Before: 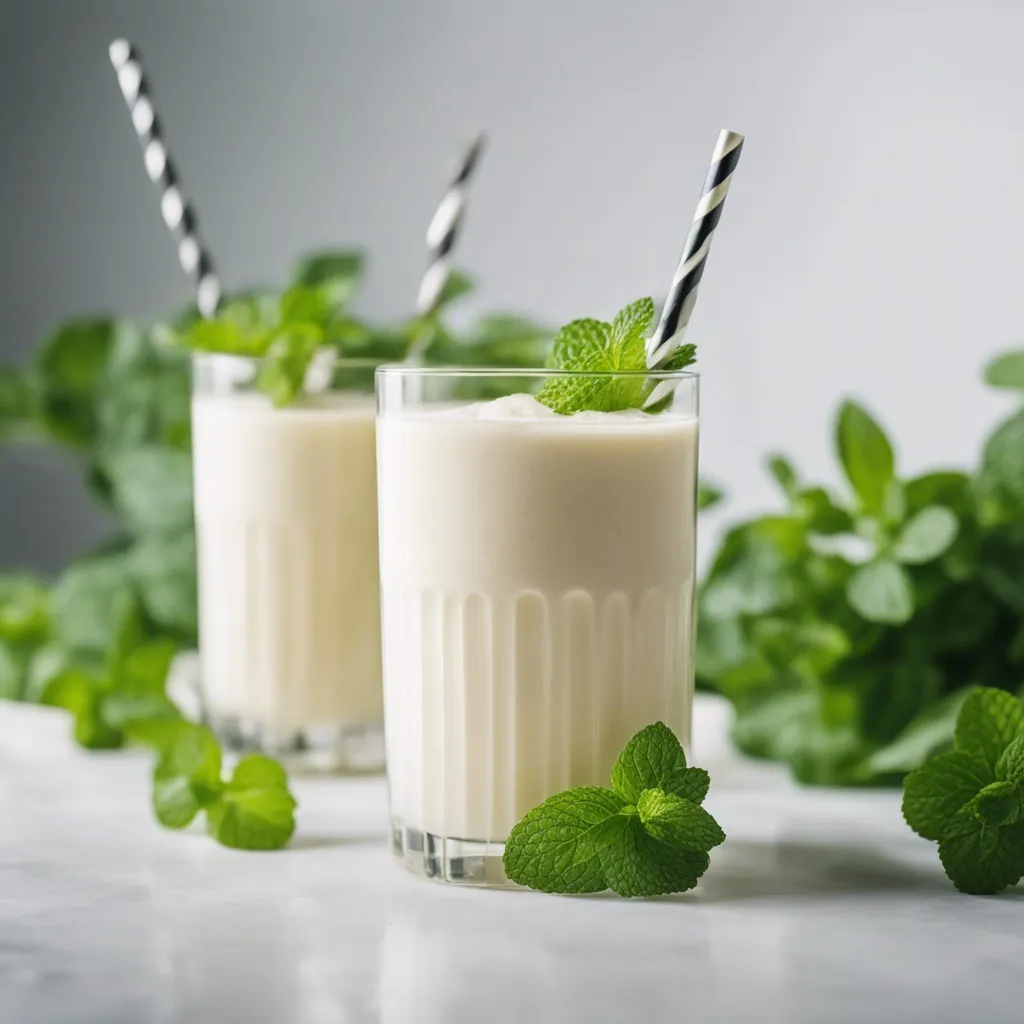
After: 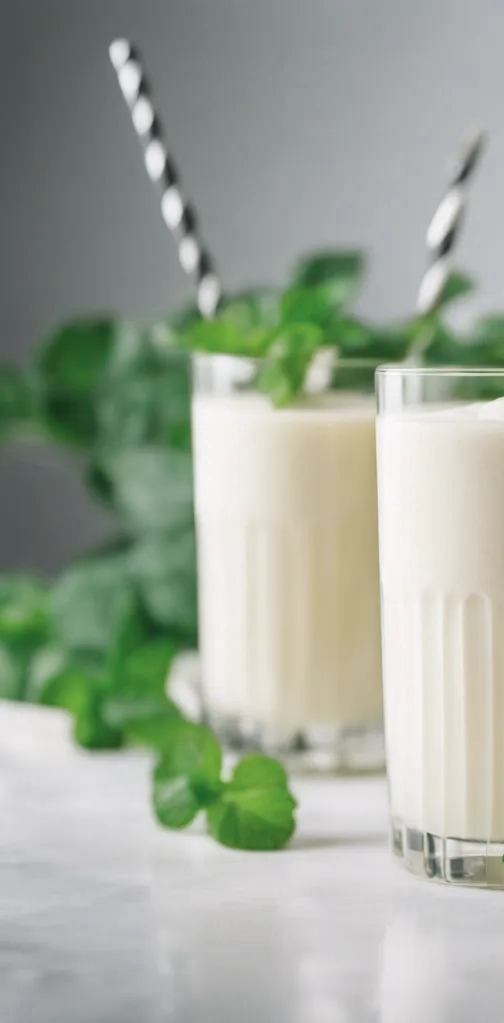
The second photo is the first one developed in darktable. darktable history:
contrast brightness saturation: saturation 0.132
color zones: curves: ch0 [(0, 0.5) (0.125, 0.4) (0.25, 0.5) (0.375, 0.4) (0.5, 0.4) (0.625, 0.35) (0.75, 0.35) (0.875, 0.5)]; ch1 [(0, 0.35) (0.125, 0.45) (0.25, 0.35) (0.375, 0.35) (0.5, 0.35) (0.625, 0.35) (0.75, 0.45) (0.875, 0.35)]; ch2 [(0, 0.6) (0.125, 0.5) (0.25, 0.5) (0.375, 0.6) (0.5, 0.6) (0.625, 0.5) (0.75, 0.5) (0.875, 0.5)]
crop and rotate: left 0.05%, right 50.669%
